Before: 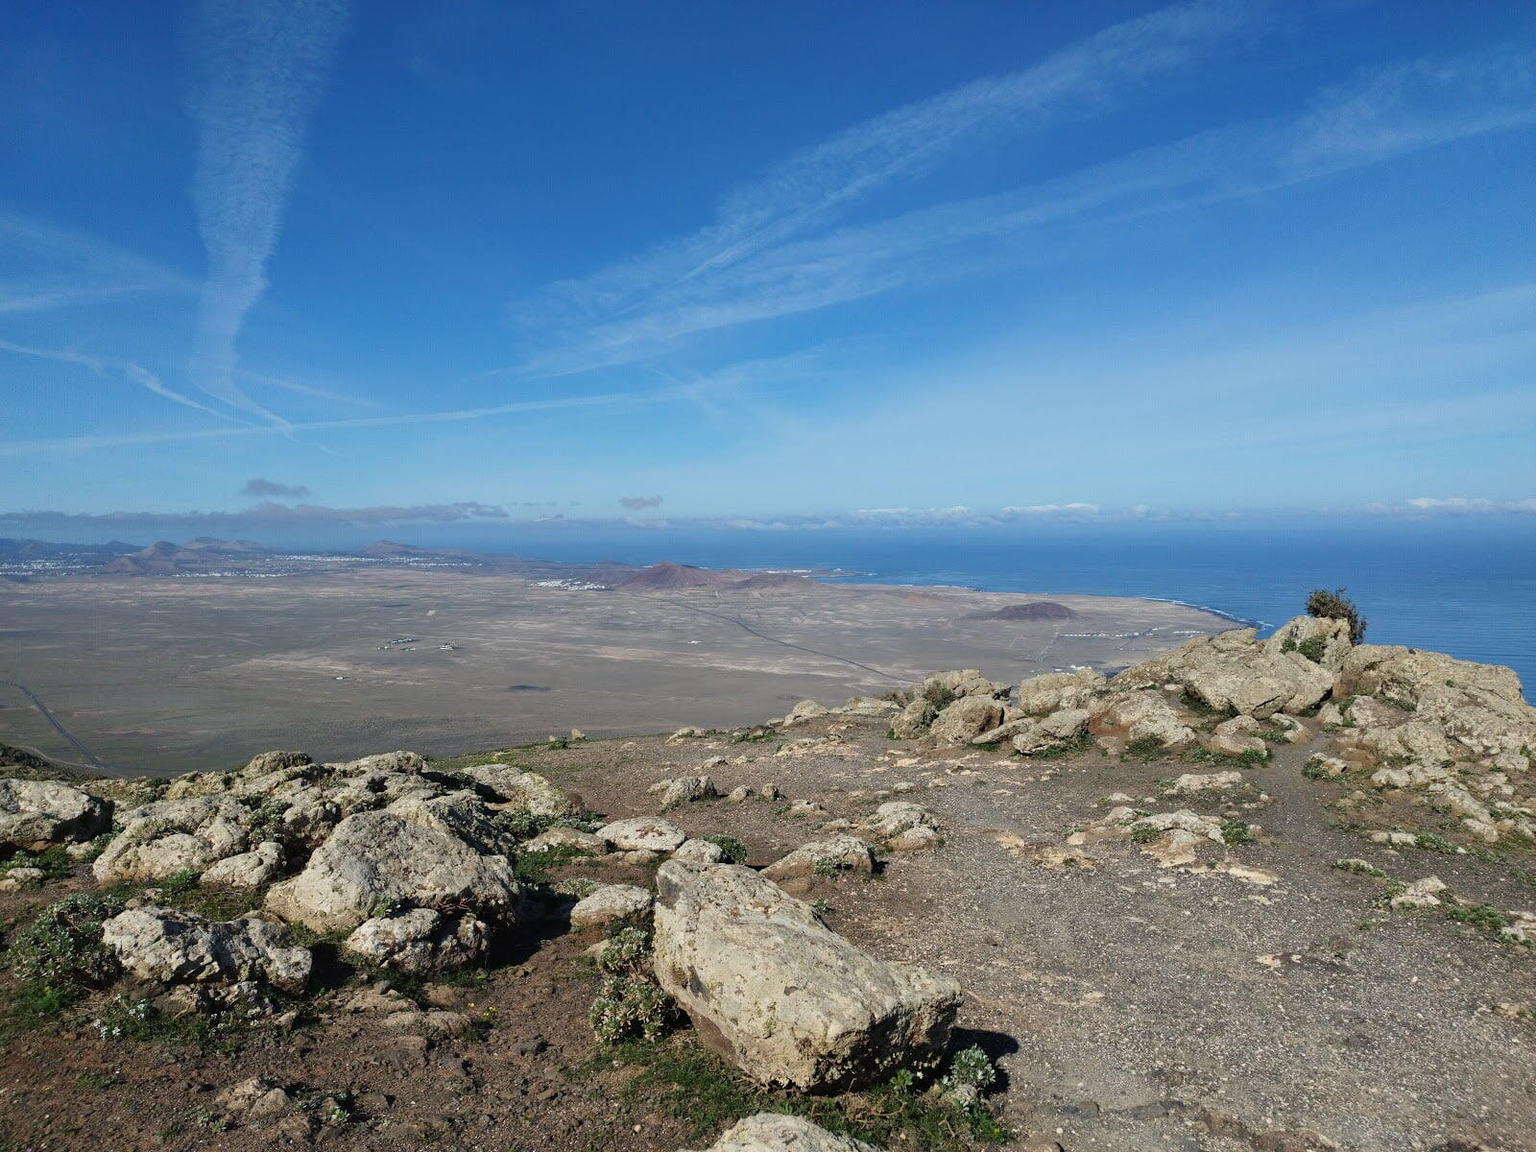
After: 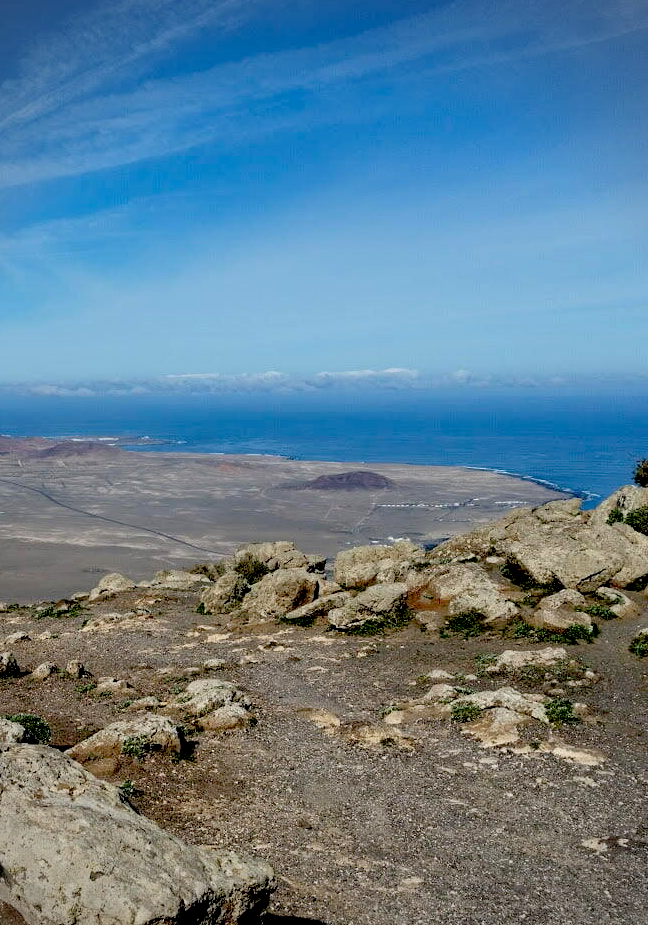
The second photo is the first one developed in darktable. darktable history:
crop: left 45.459%, top 13.012%, right 13.986%, bottom 9.892%
exposure: black level correction 0.056, exposure -0.03 EV, compensate highlight preservation false
tone equalizer: mask exposure compensation -0.504 EV
vignetting: fall-off radius 61.2%
